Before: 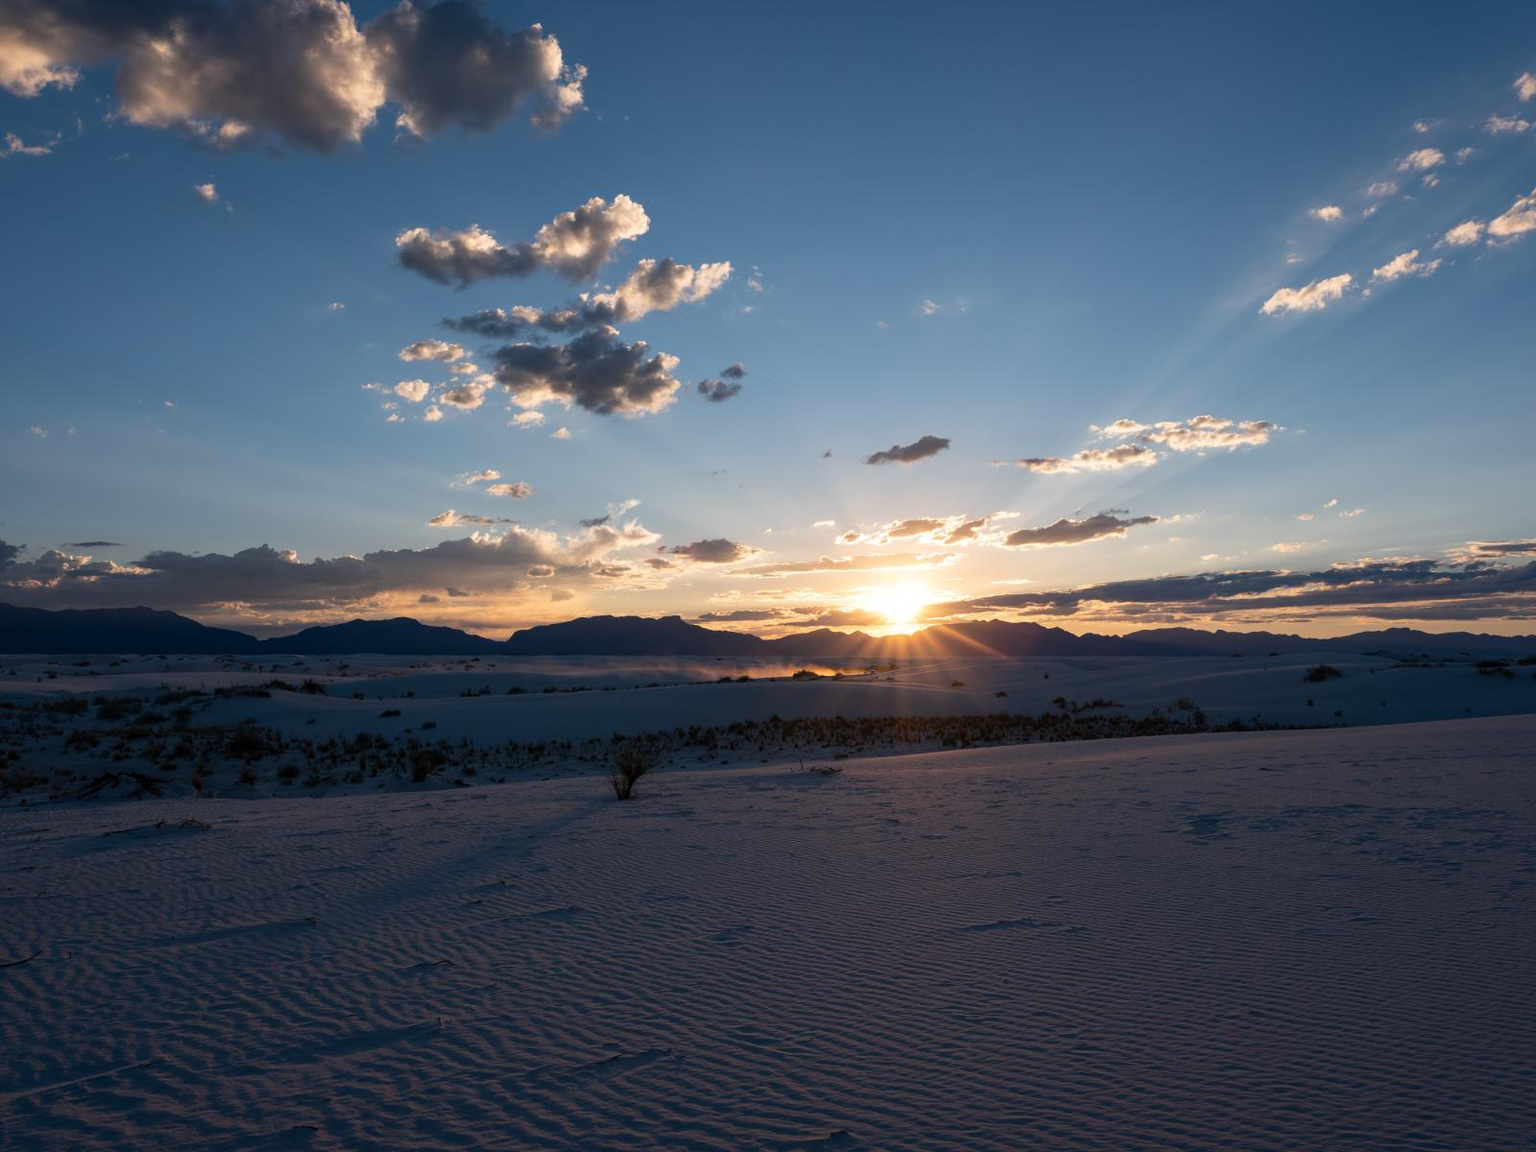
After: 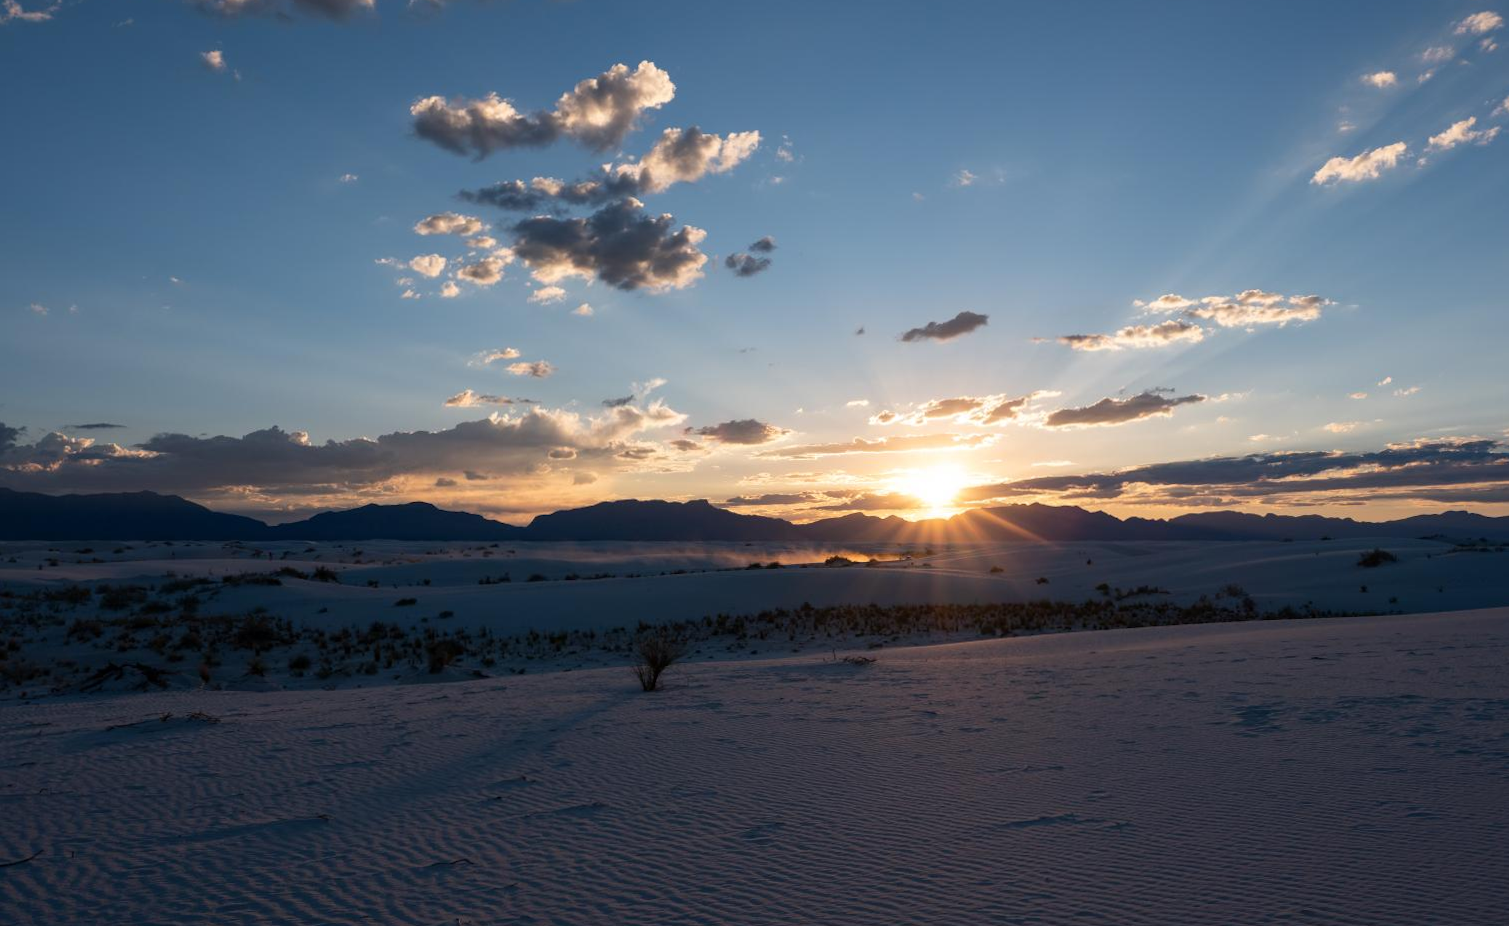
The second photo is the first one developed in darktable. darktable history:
crop and rotate: angle 0.105°, top 11.767%, right 5.431%, bottom 10.853%
